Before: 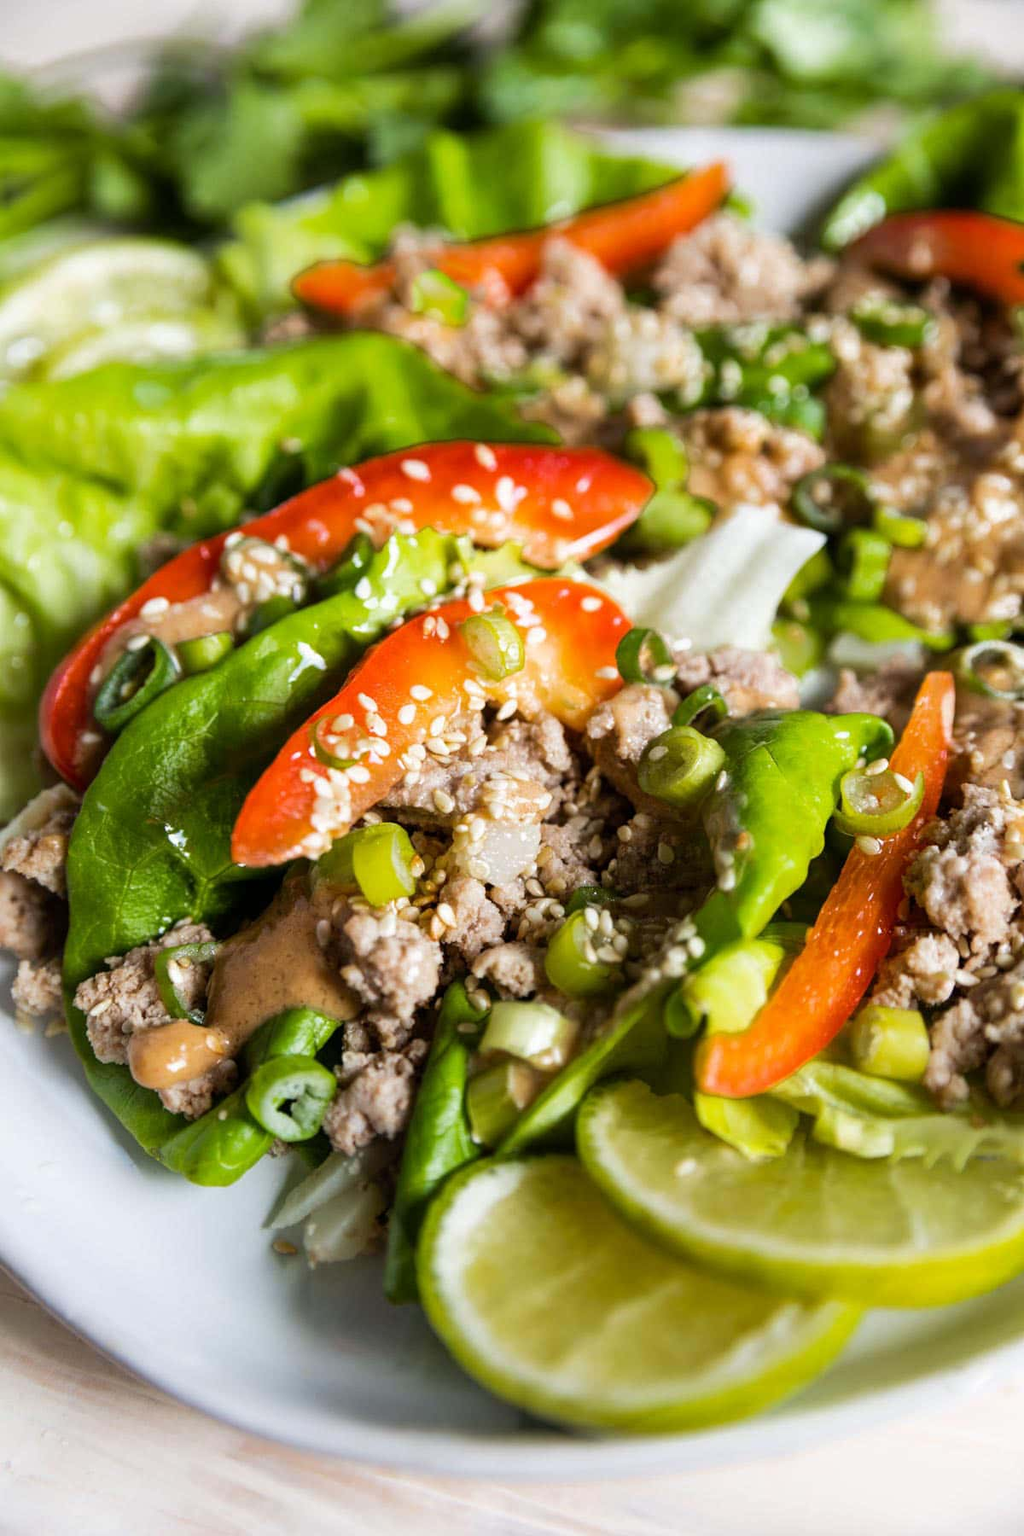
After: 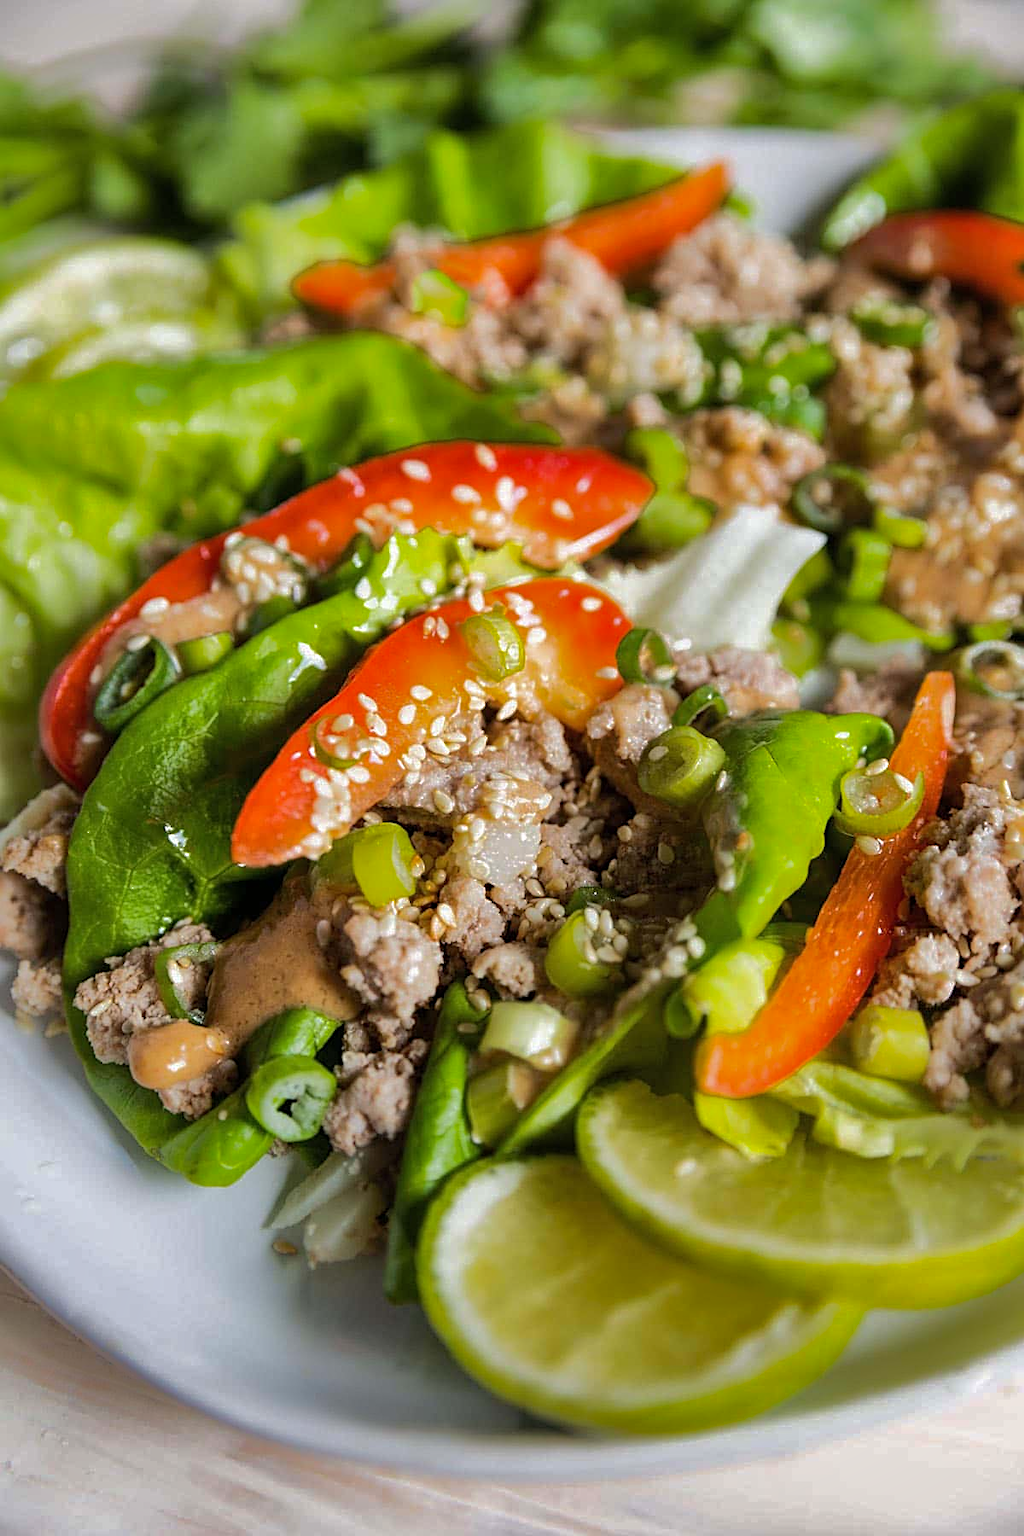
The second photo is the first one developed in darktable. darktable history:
shadows and highlights: shadows 24.81, highlights -70.59
sharpen: on, module defaults
